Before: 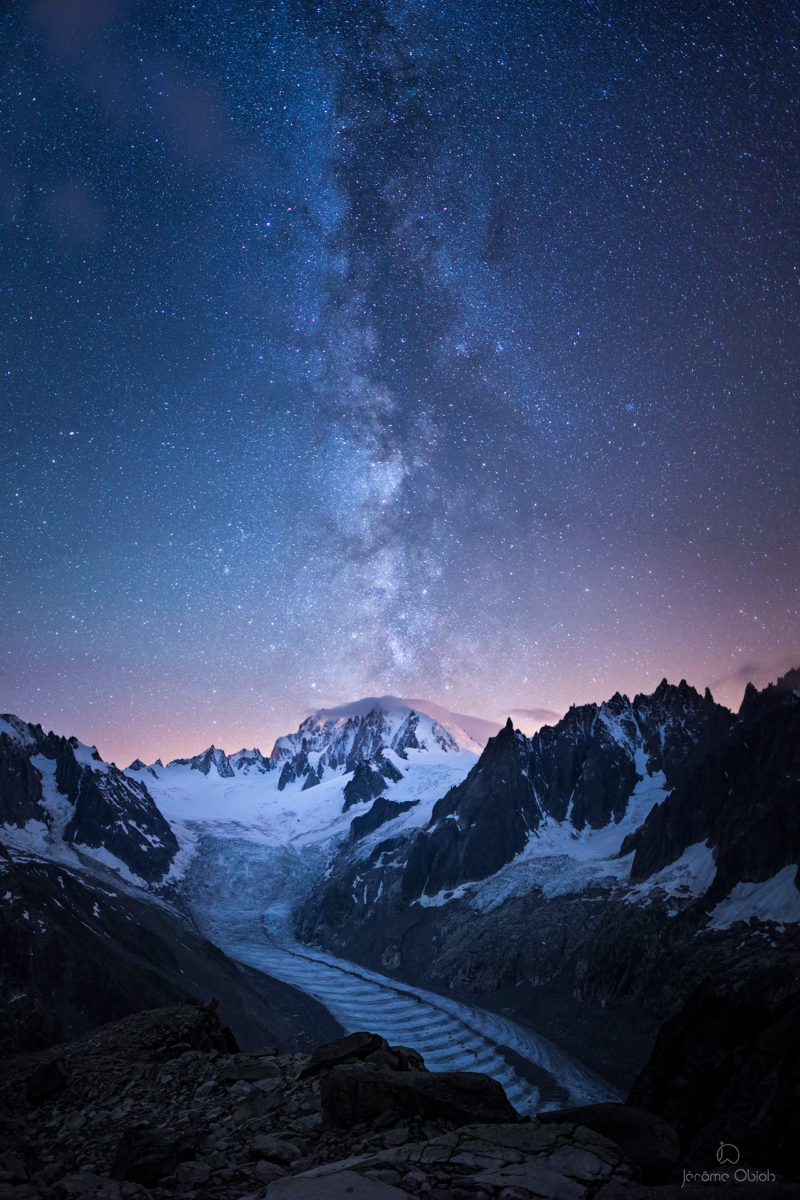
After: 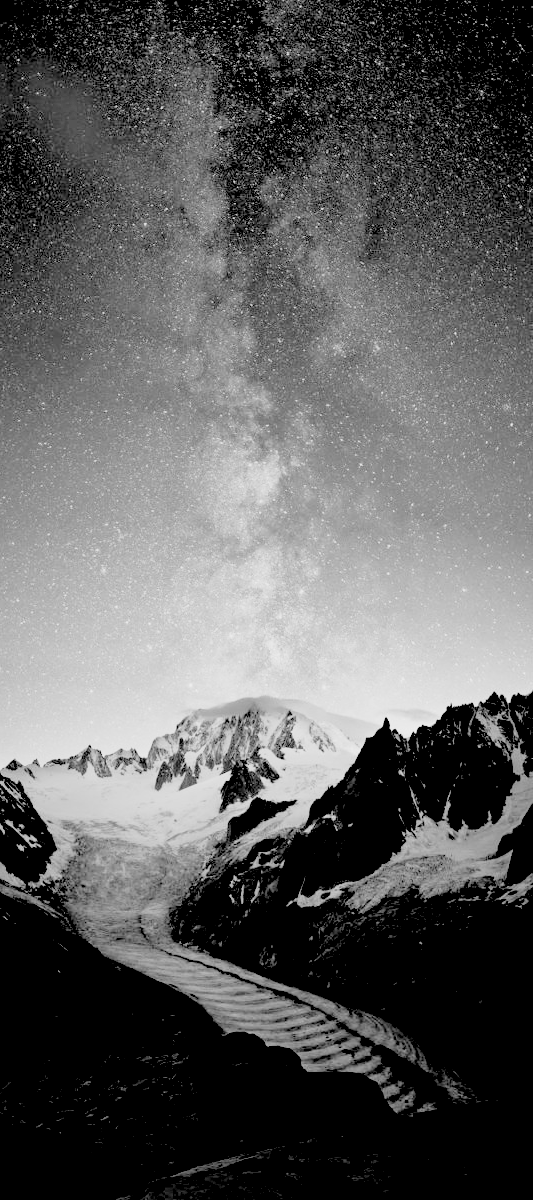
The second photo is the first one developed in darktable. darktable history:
base curve: curves: ch0 [(0, 0) (0.028, 0.03) (0.121, 0.232) (0.46, 0.748) (0.859, 0.968) (1, 1)], preserve colors none
crop: left 15.419%, right 17.914%
rgb levels: levels [[0.027, 0.429, 0.996], [0, 0.5, 1], [0, 0.5, 1]]
monochrome: a 73.58, b 64.21
